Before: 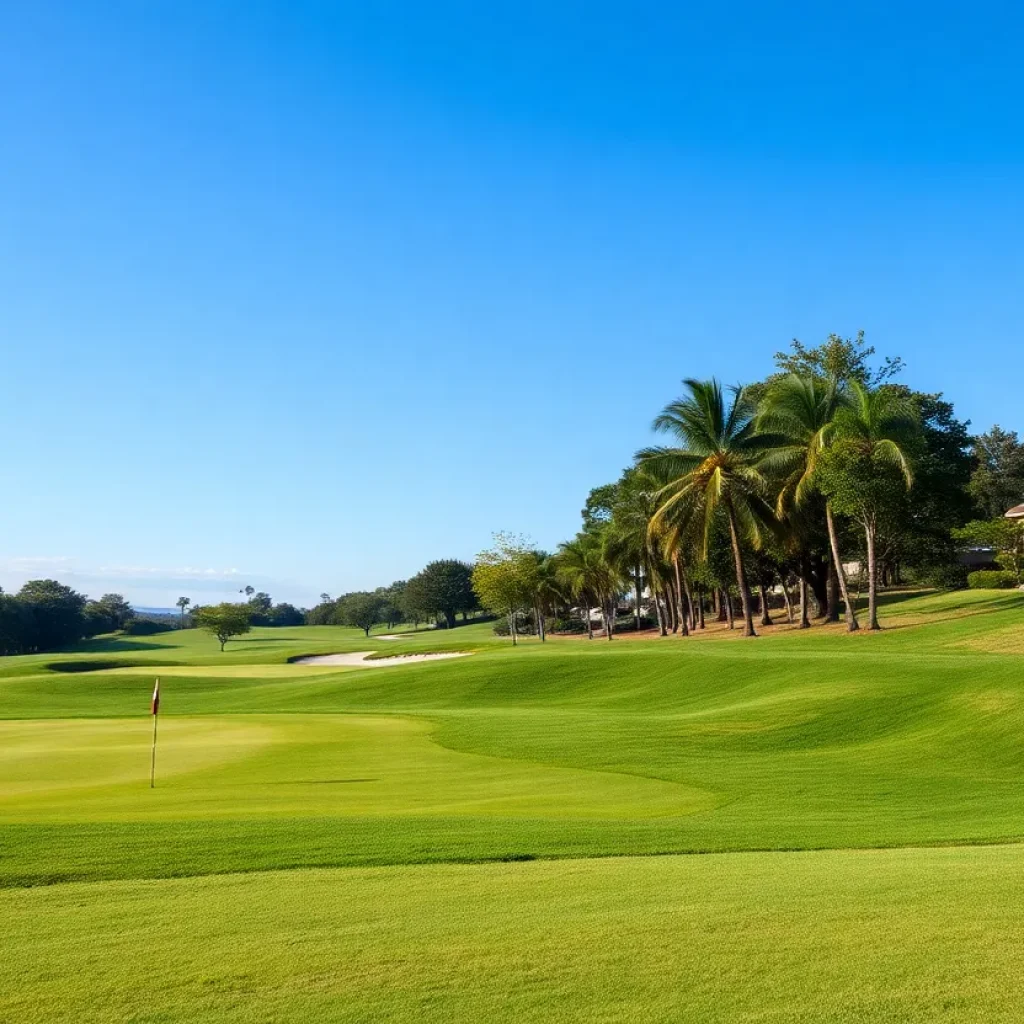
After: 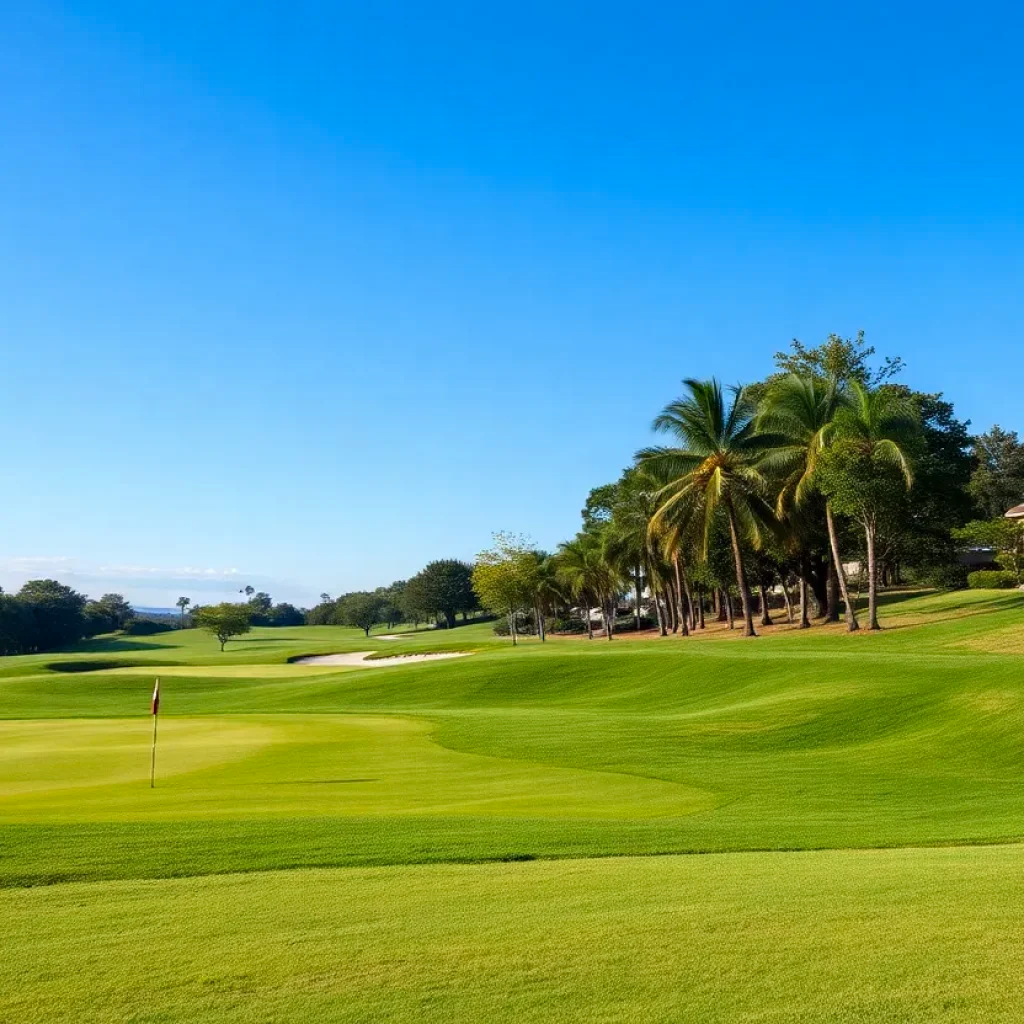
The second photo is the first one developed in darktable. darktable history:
haze removal: compatibility mode true, adaptive false
rotate and perspective: crop left 0, crop top 0
